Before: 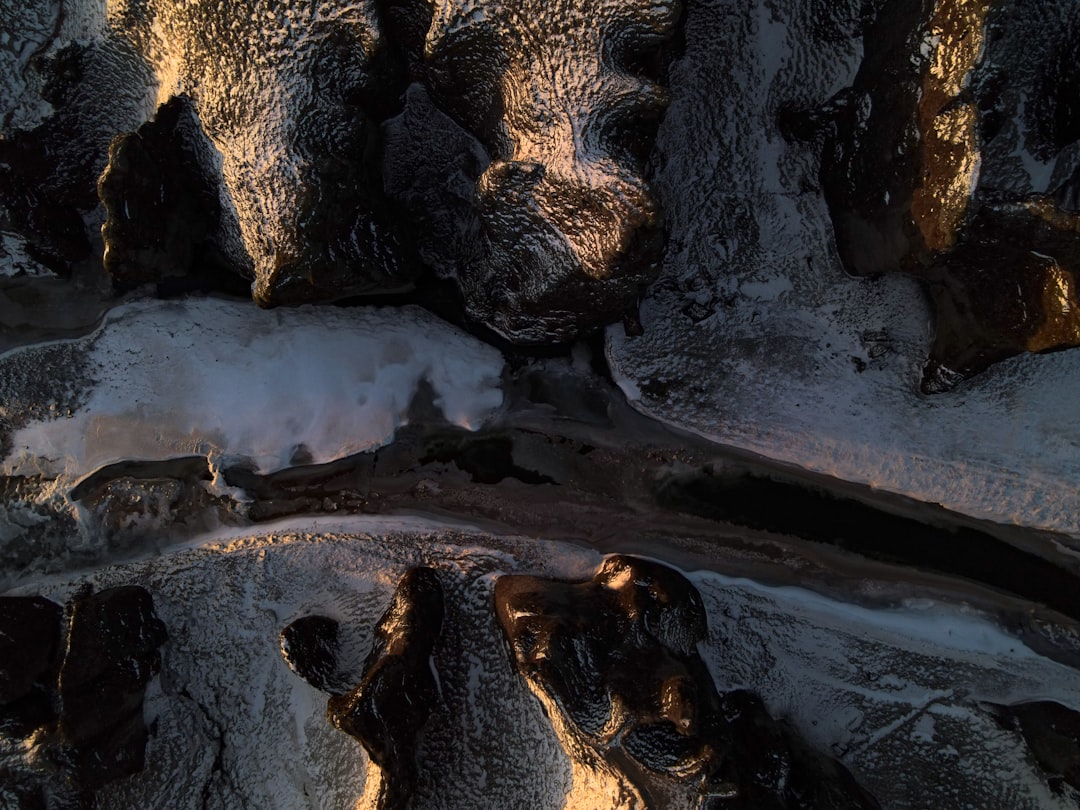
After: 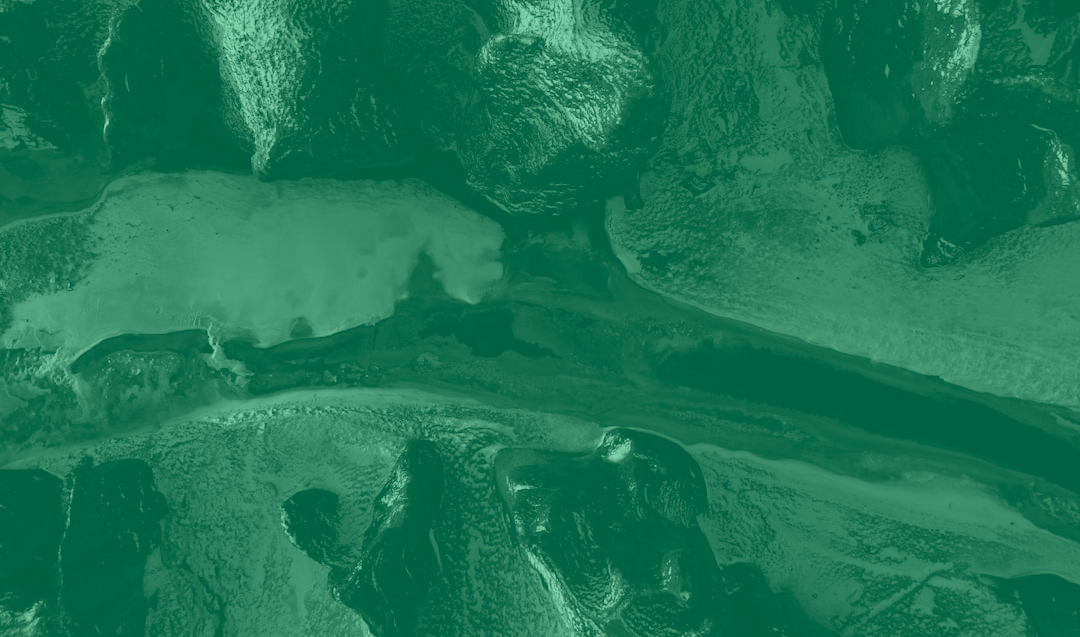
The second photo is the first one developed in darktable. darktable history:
colorize: hue 147.6°, saturation 65%, lightness 21.64%
crop and rotate: top 15.774%, bottom 5.506%
color correction: saturation 0.85
